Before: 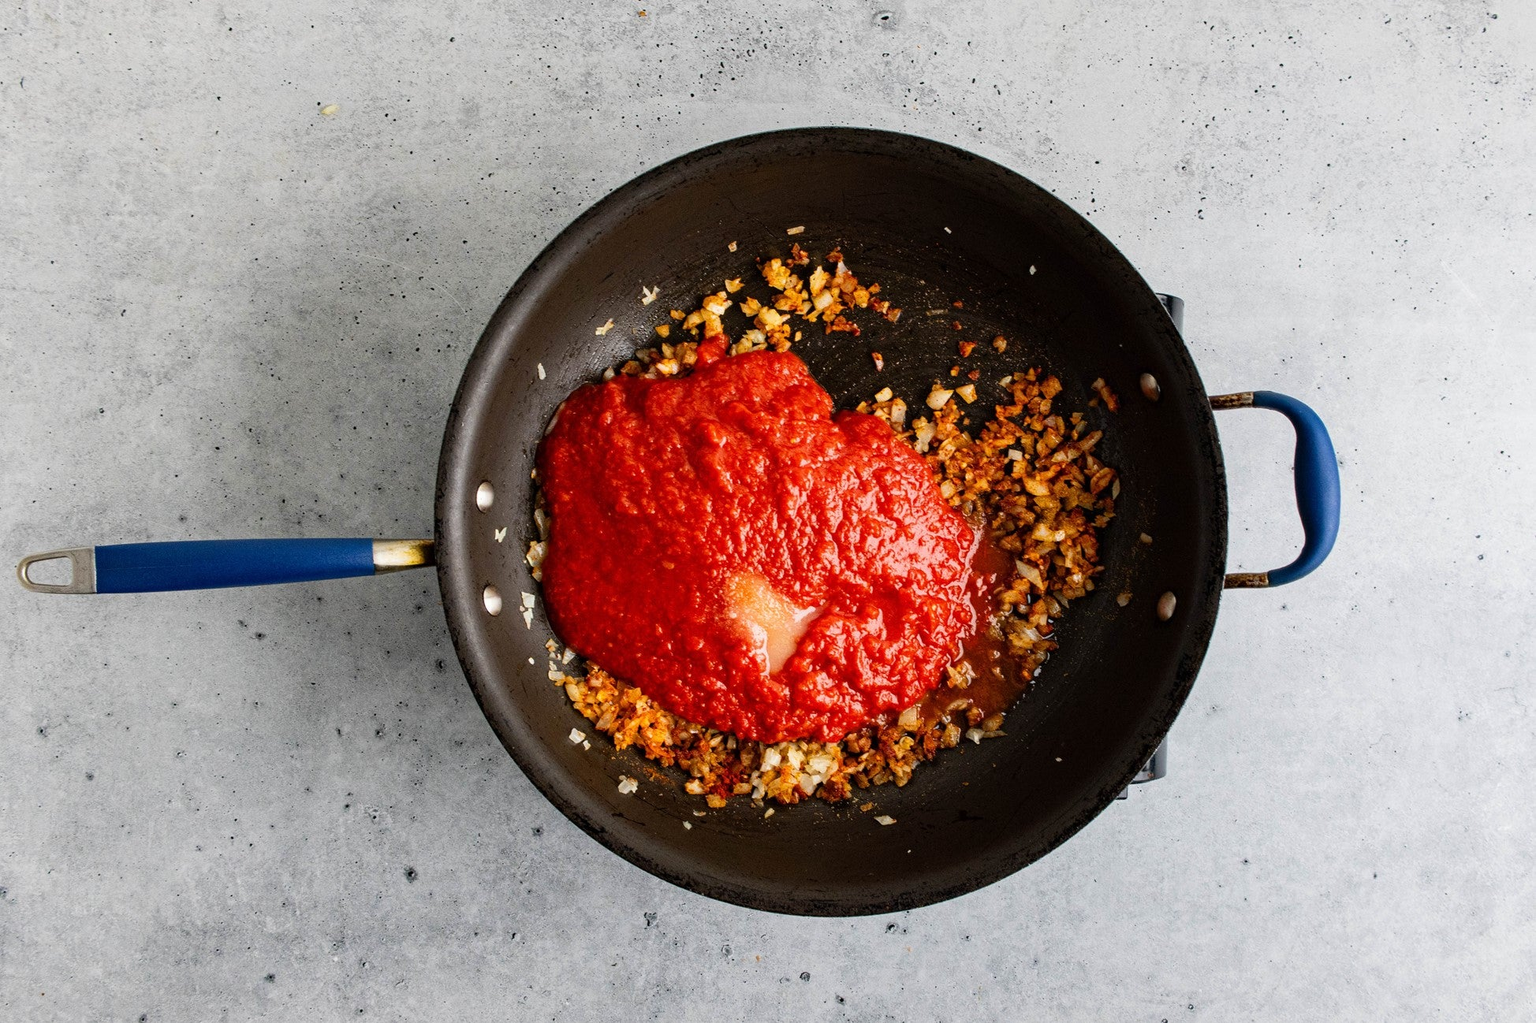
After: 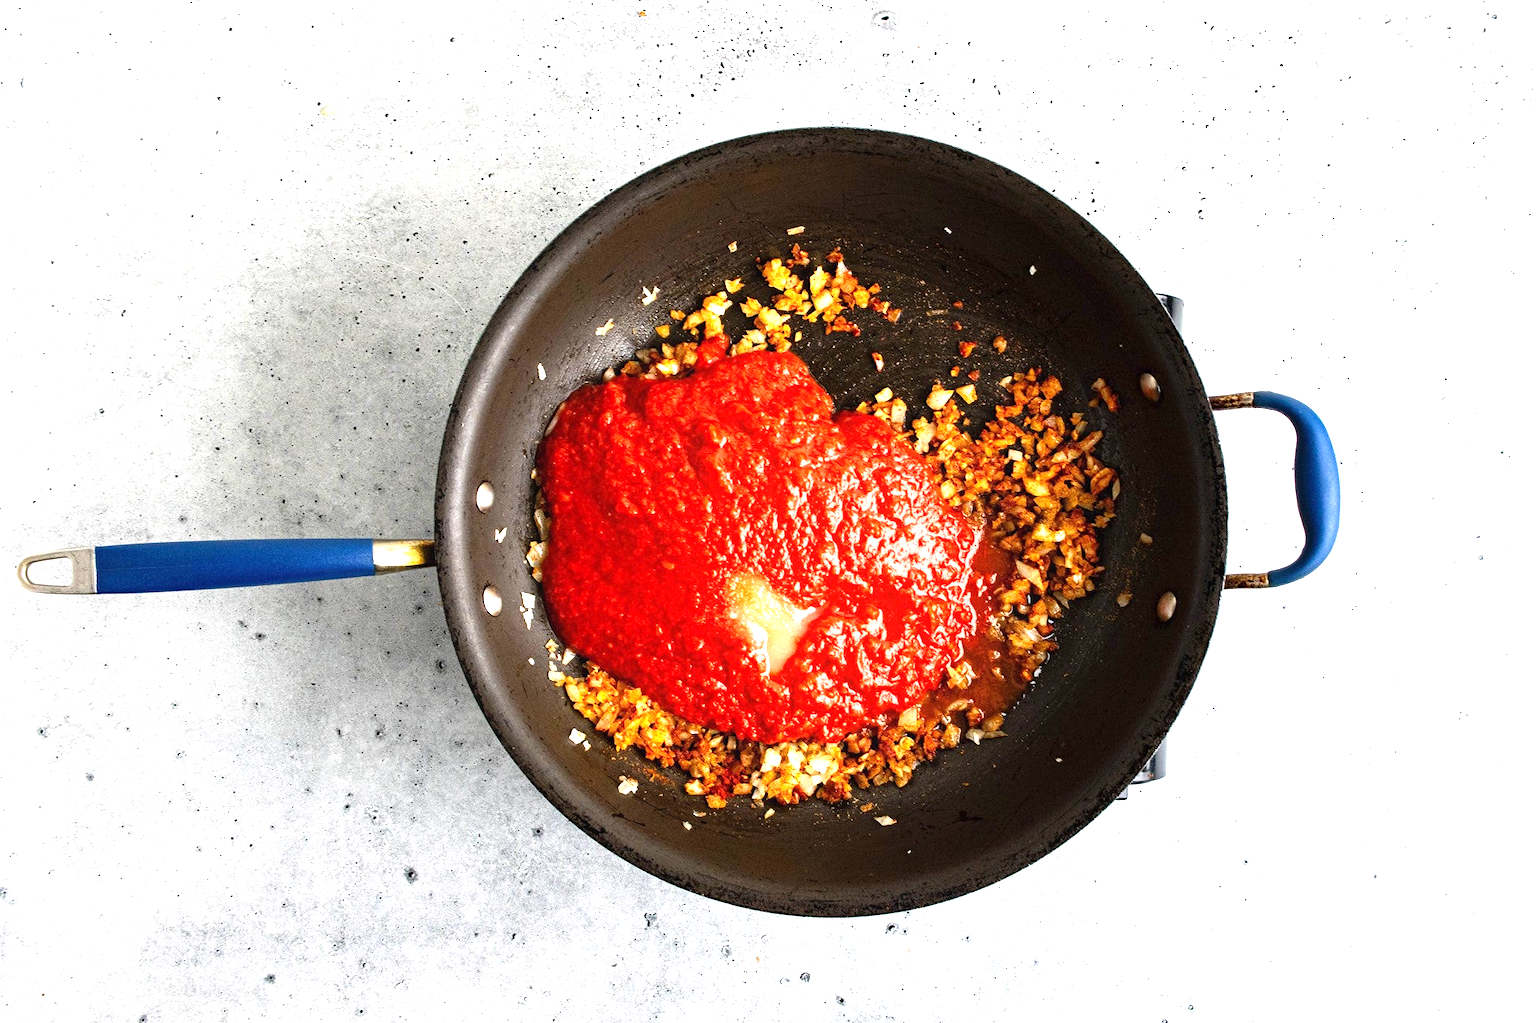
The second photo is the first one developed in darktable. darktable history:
contrast equalizer: y [[0.5, 0.5, 0.472, 0.5, 0.5, 0.5], [0.5 ×6], [0.5 ×6], [0 ×6], [0 ×6]]
exposure: black level correction 0, exposure 1.283 EV, compensate highlight preservation false
